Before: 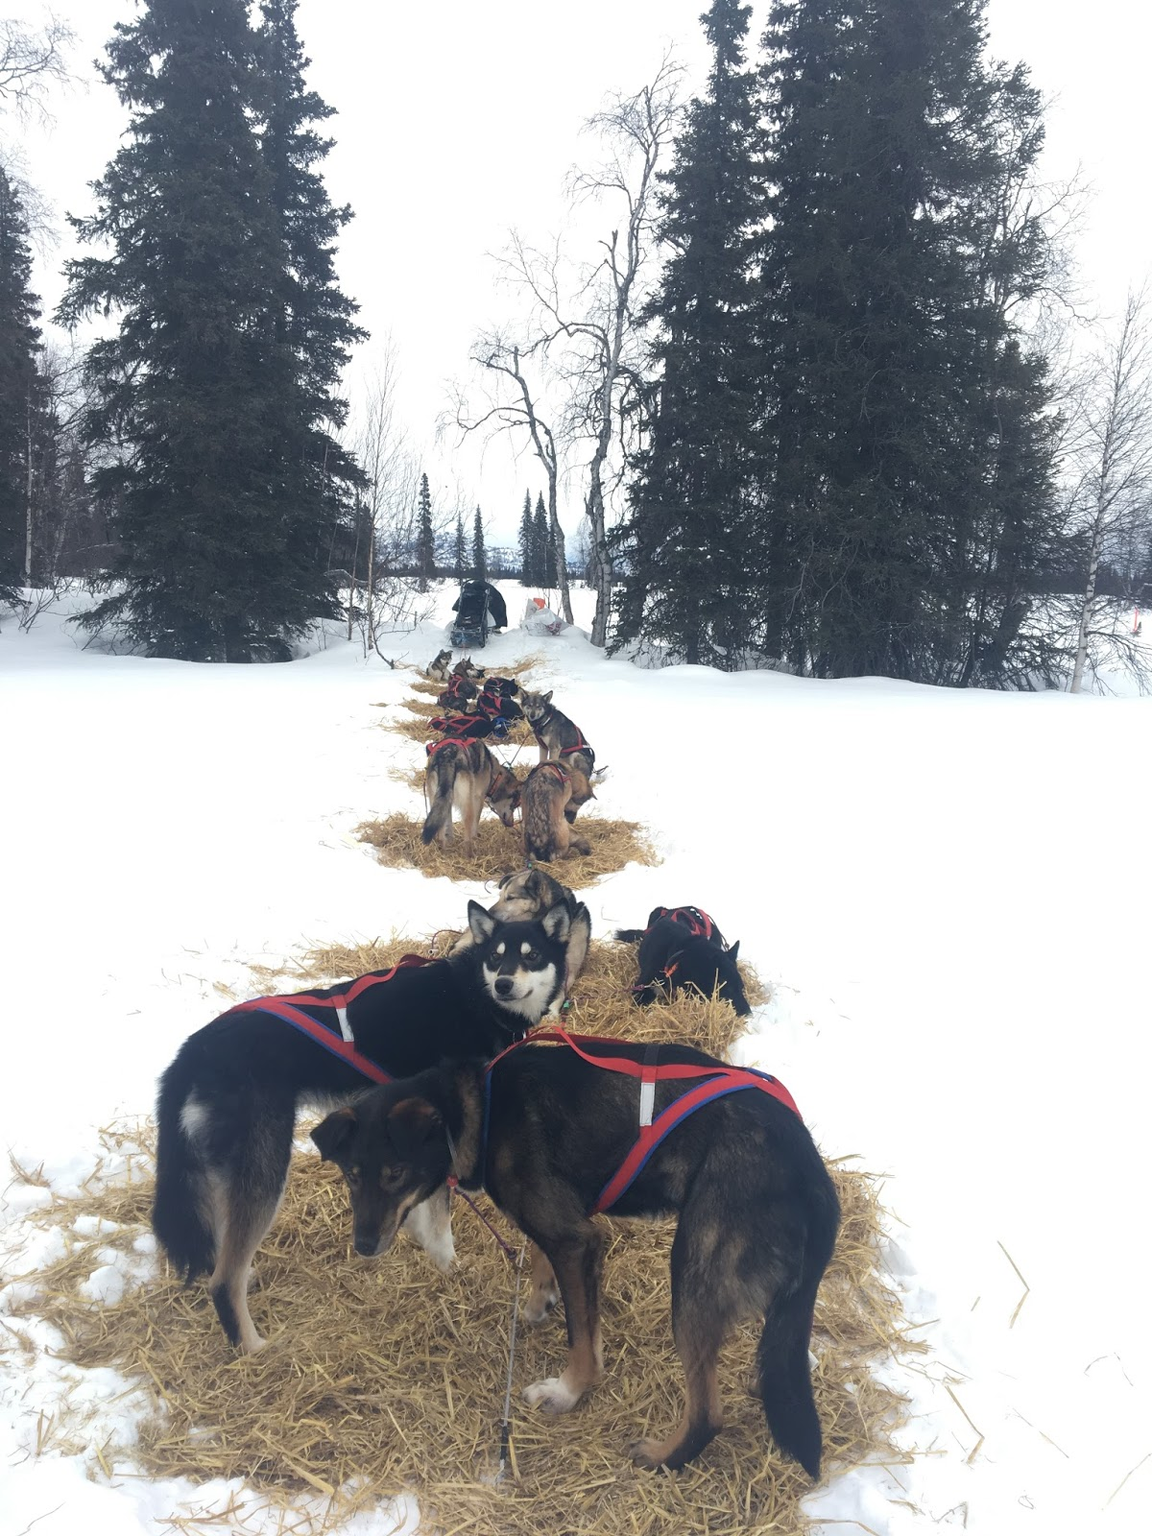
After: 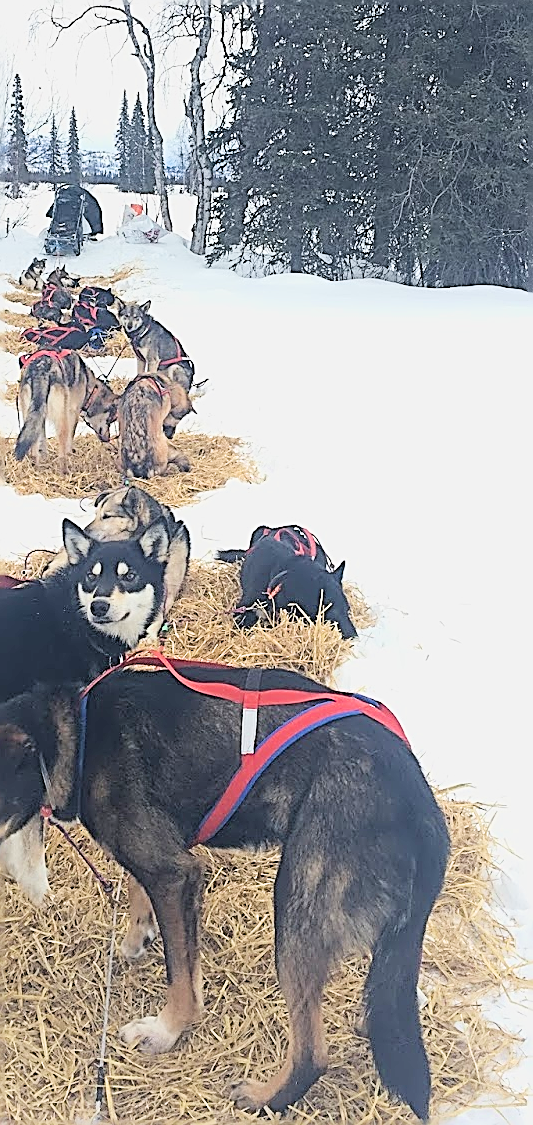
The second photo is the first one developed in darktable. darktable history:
filmic rgb: black relative exposure -7.15 EV, white relative exposure 5.36 EV, hardness 3.02, color science v6 (2022)
exposure: black level correction 0, exposure 1.45 EV, compensate exposure bias true, compensate highlight preservation false
sharpen: amount 1.861
crop: left 35.432%, top 26.233%, right 20.145%, bottom 3.432%
